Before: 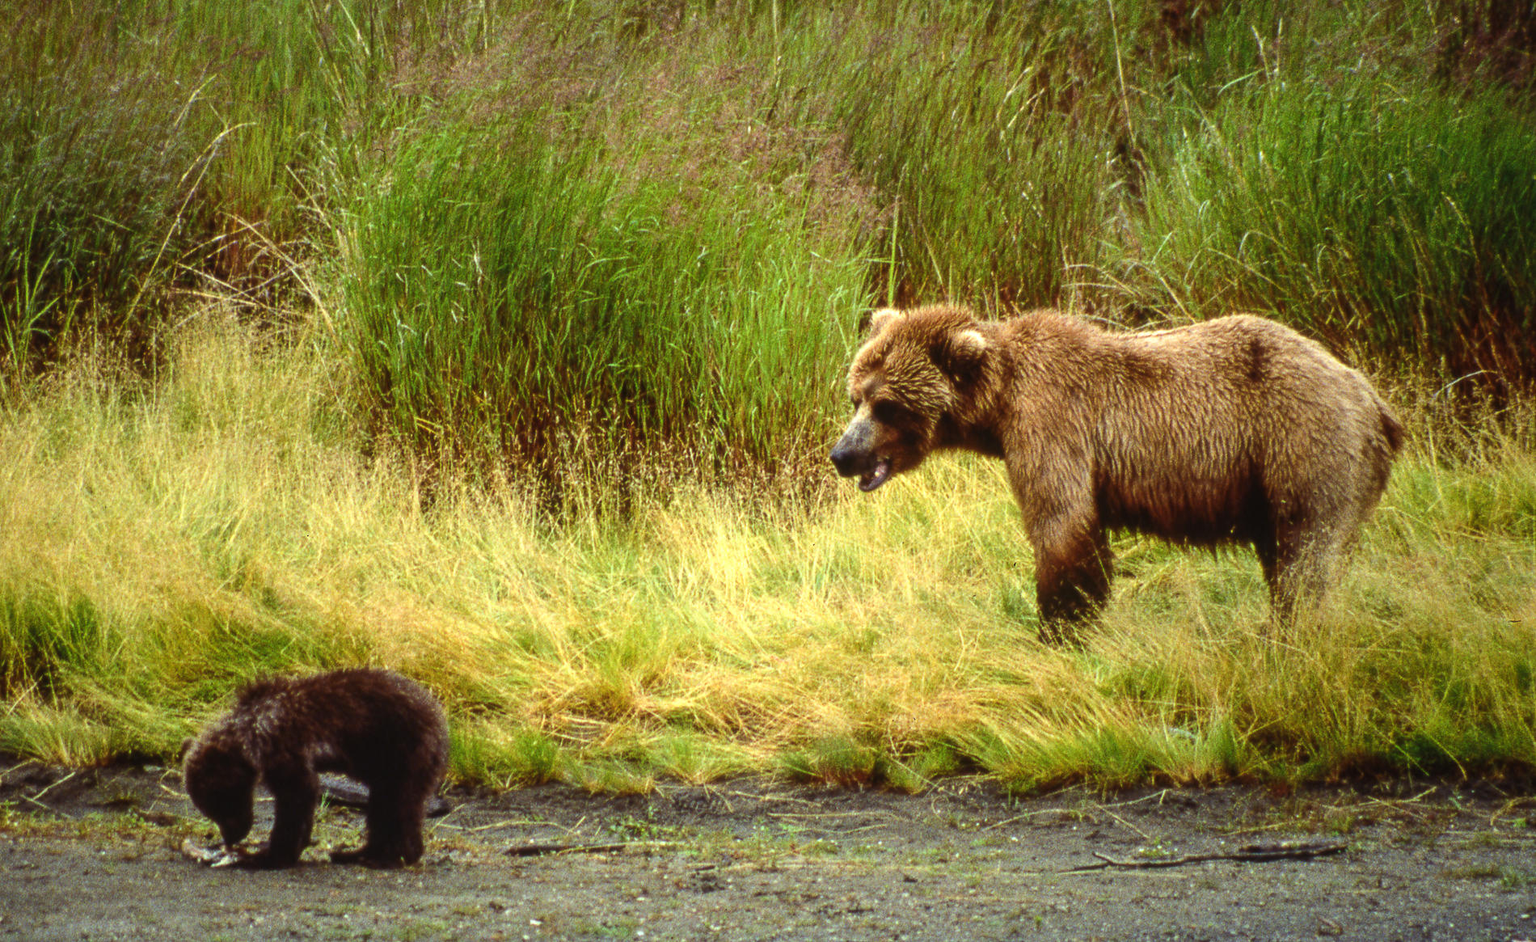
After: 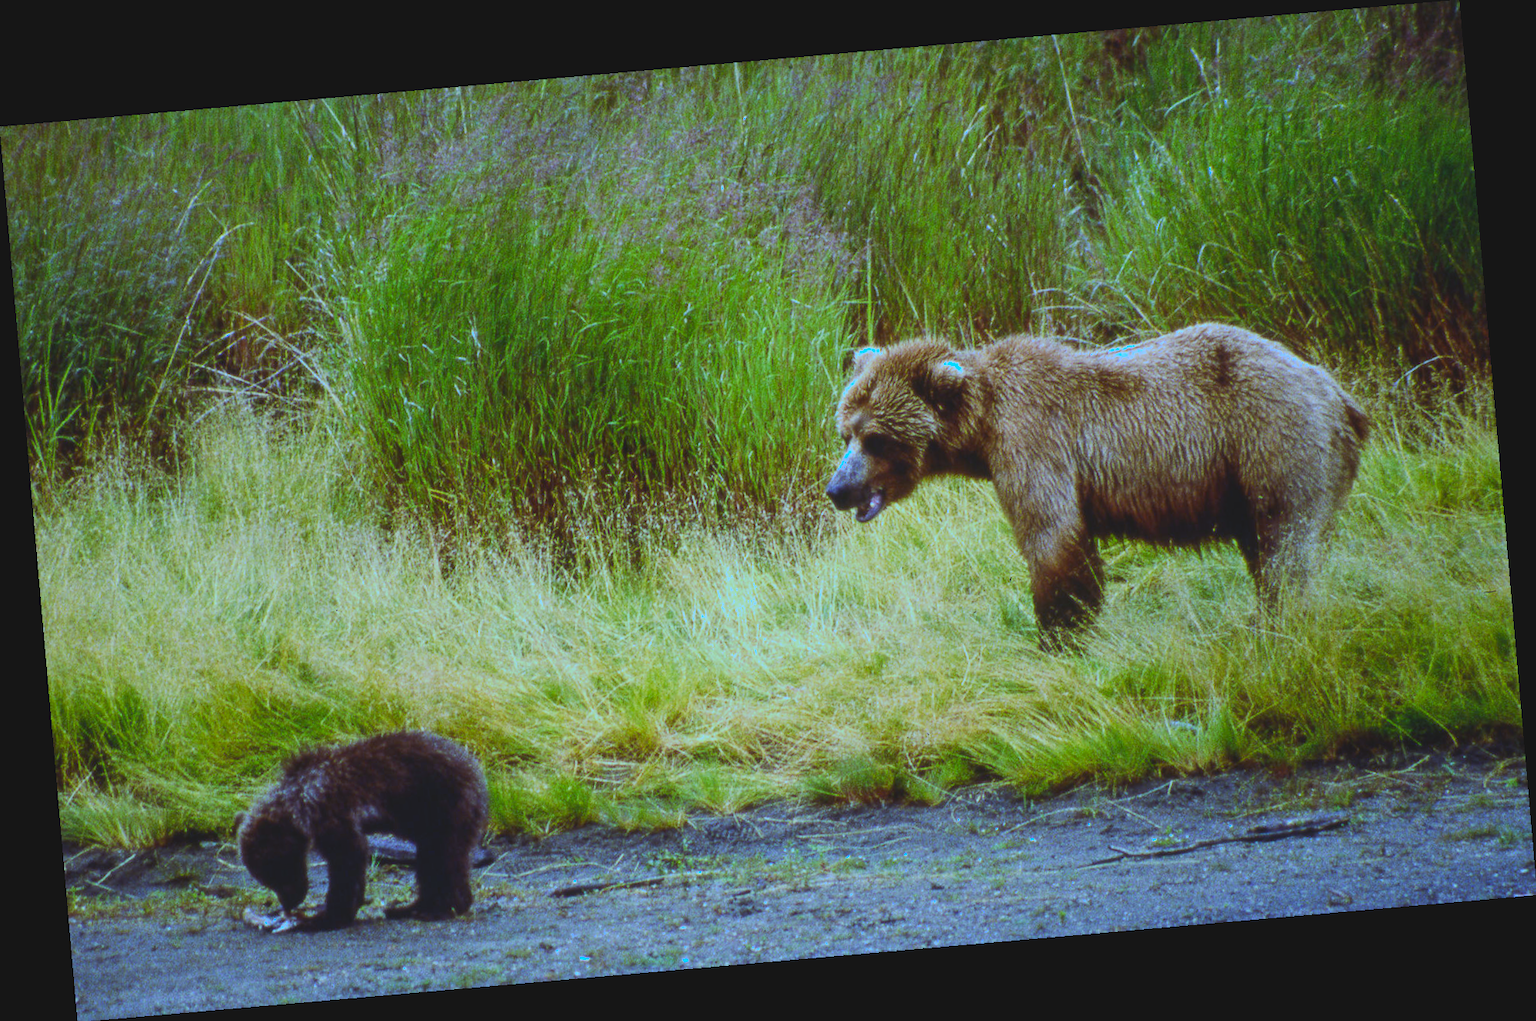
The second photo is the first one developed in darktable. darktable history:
tone curve: curves: ch0 [(0, 0) (0.003, 0.003) (0.011, 0.011) (0.025, 0.025) (0.044, 0.044) (0.069, 0.068) (0.1, 0.098) (0.136, 0.134) (0.177, 0.175) (0.224, 0.221) (0.277, 0.273) (0.335, 0.33) (0.399, 0.393) (0.468, 0.461) (0.543, 0.534) (0.623, 0.614) (0.709, 0.69) (0.801, 0.752) (0.898, 0.835) (1, 1)], preserve colors none
lowpass: radius 0.1, contrast 0.85, saturation 1.1, unbound 0
white balance: red 0.766, blue 1.537
rotate and perspective: rotation -4.98°, automatic cropping off
